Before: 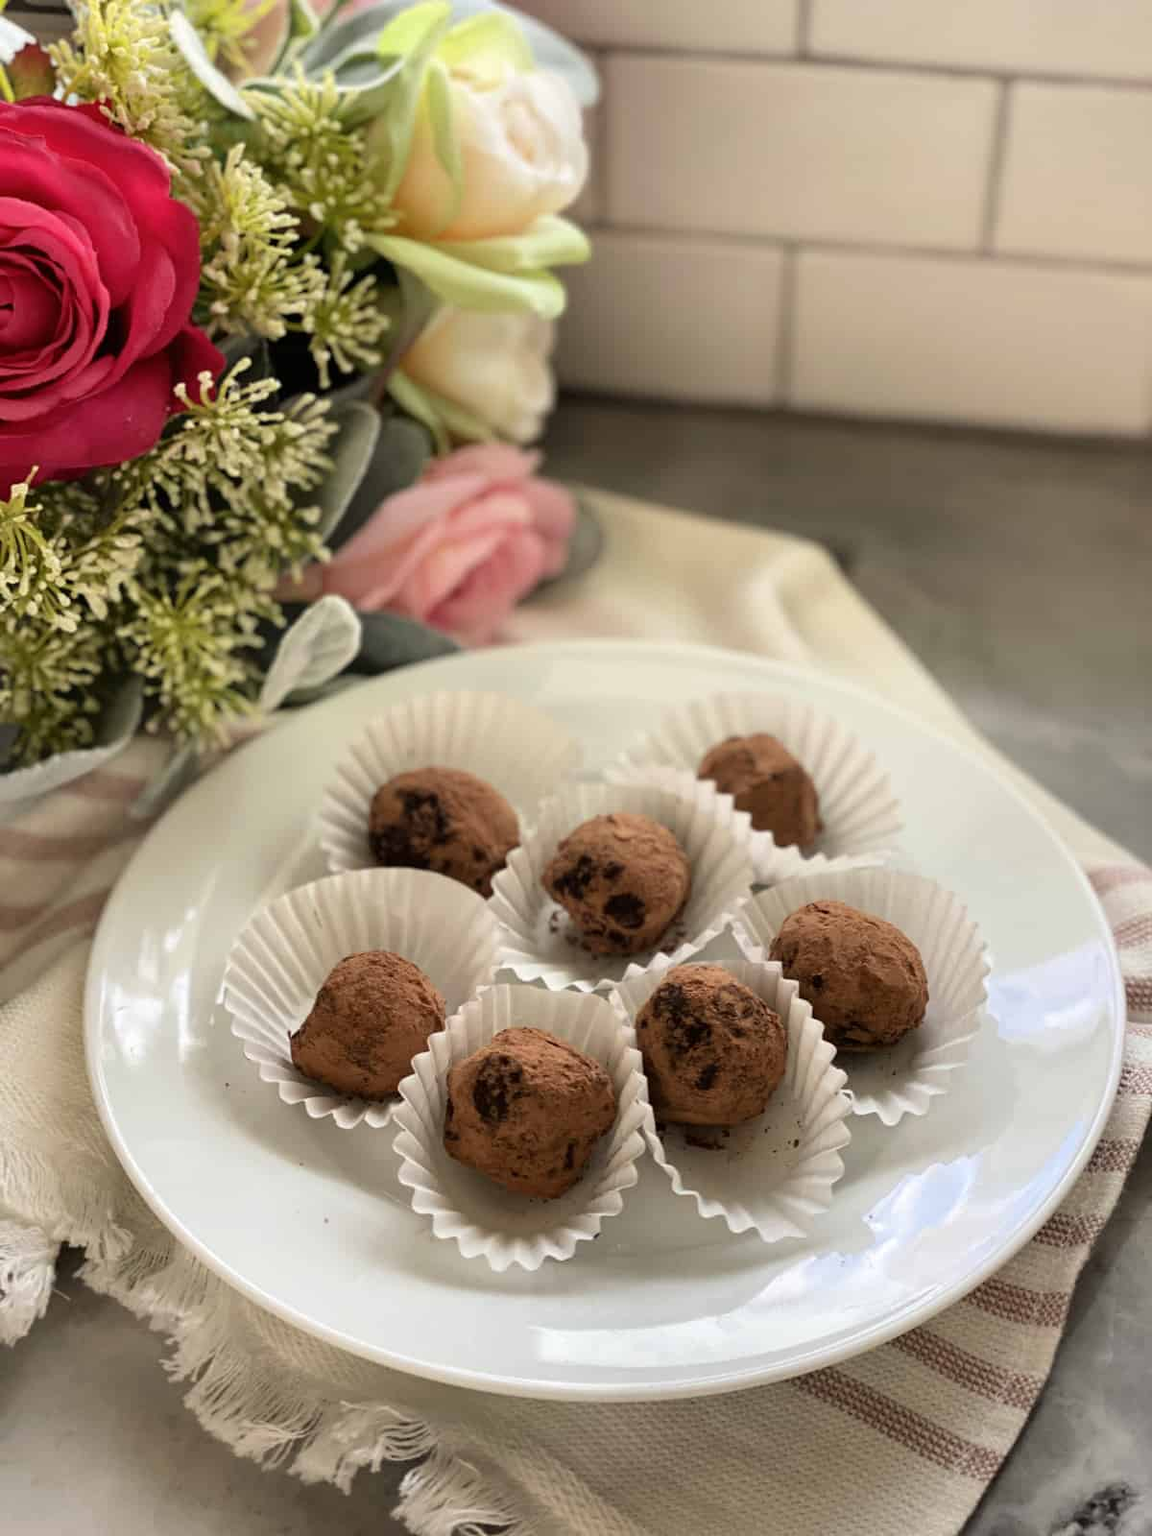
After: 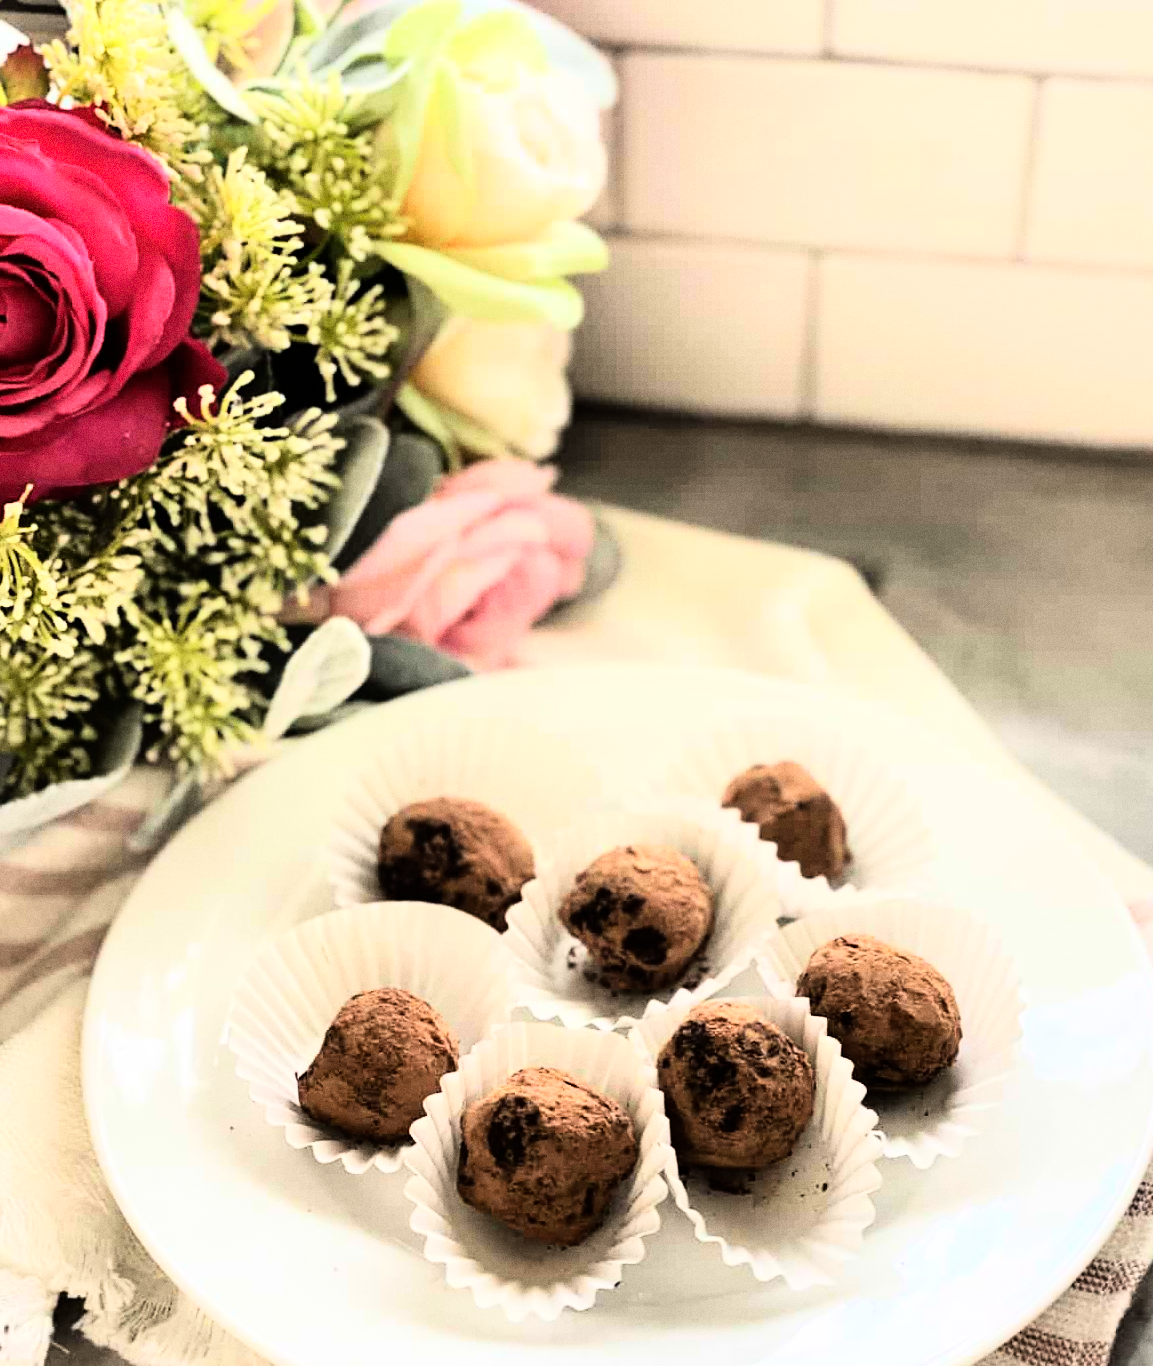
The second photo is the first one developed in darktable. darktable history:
white balance: emerald 1
crop and rotate: angle 0.2°, left 0.275%, right 3.127%, bottom 14.18%
grain: coarseness 0.09 ISO
rgb curve: curves: ch0 [(0, 0) (0.21, 0.15) (0.24, 0.21) (0.5, 0.75) (0.75, 0.96) (0.89, 0.99) (1, 1)]; ch1 [(0, 0.02) (0.21, 0.13) (0.25, 0.2) (0.5, 0.67) (0.75, 0.9) (0.89, 0.97) (1, 1)]; ch2 [(0, 0.02) (0.21, 0.13) (0.25, 0.2) (0.5, 0.67) (0.75, 0.9) (0.89, 0.97) (1, 1)], compensate middle gray true
